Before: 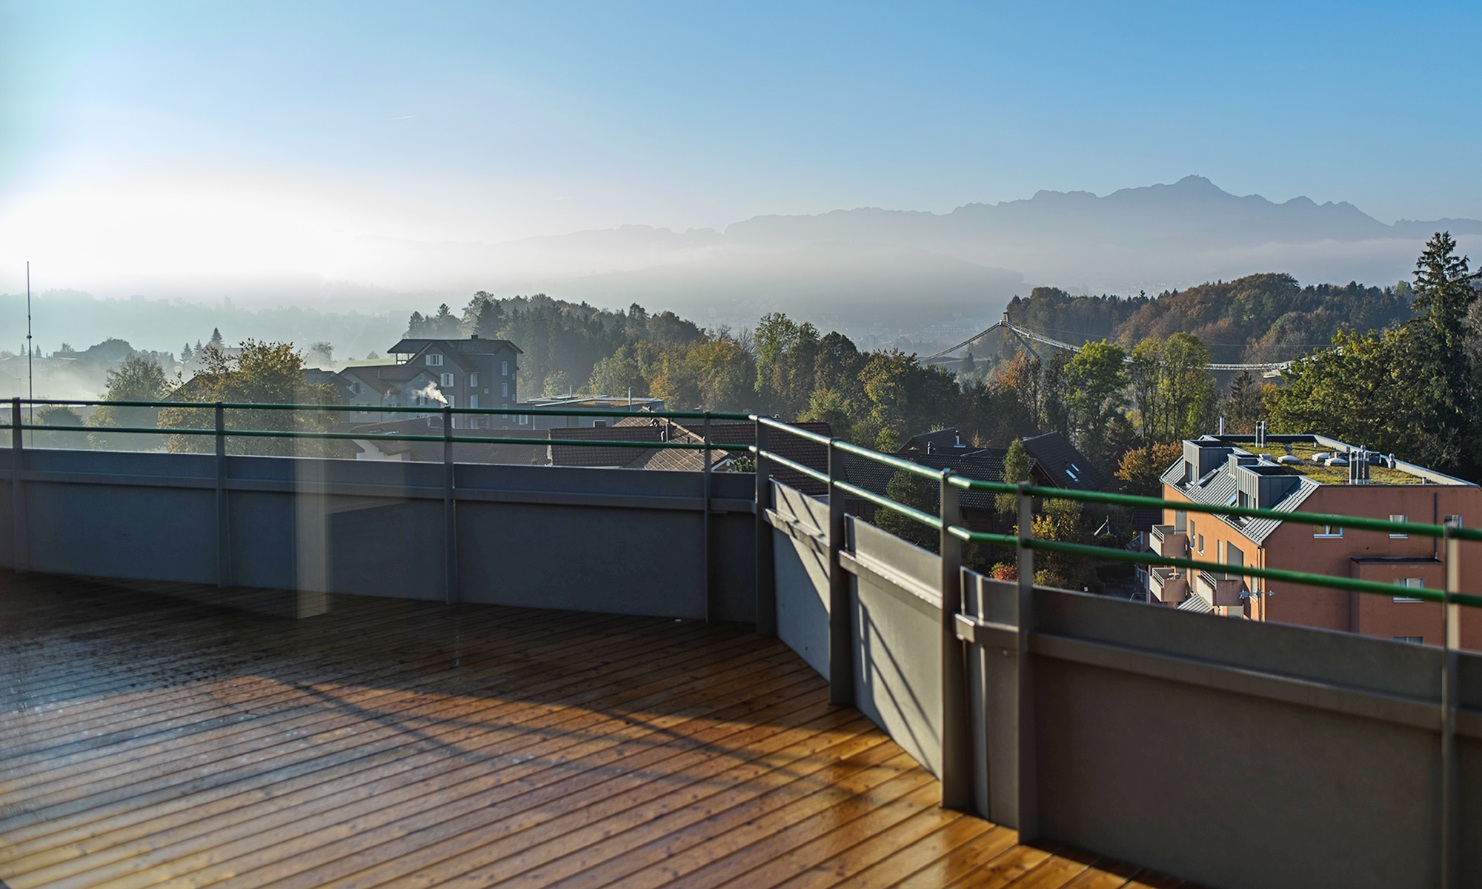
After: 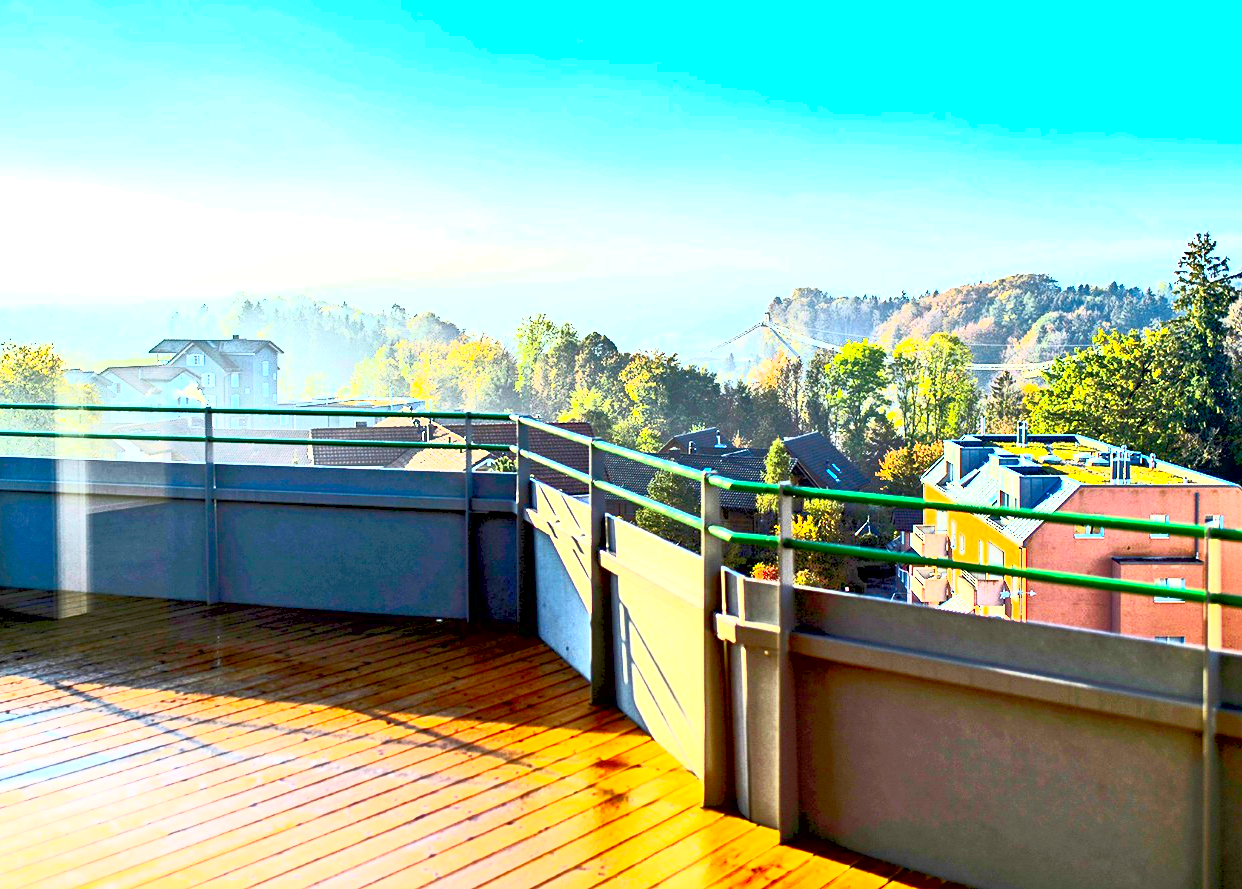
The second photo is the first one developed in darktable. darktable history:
contrast brightness saturation: contrast 1, brightness 1, saturation 1
crop: left 16.145%
exposure: black level correction 0.009, exposure 1.425 EV, compensate highlight preservation false
